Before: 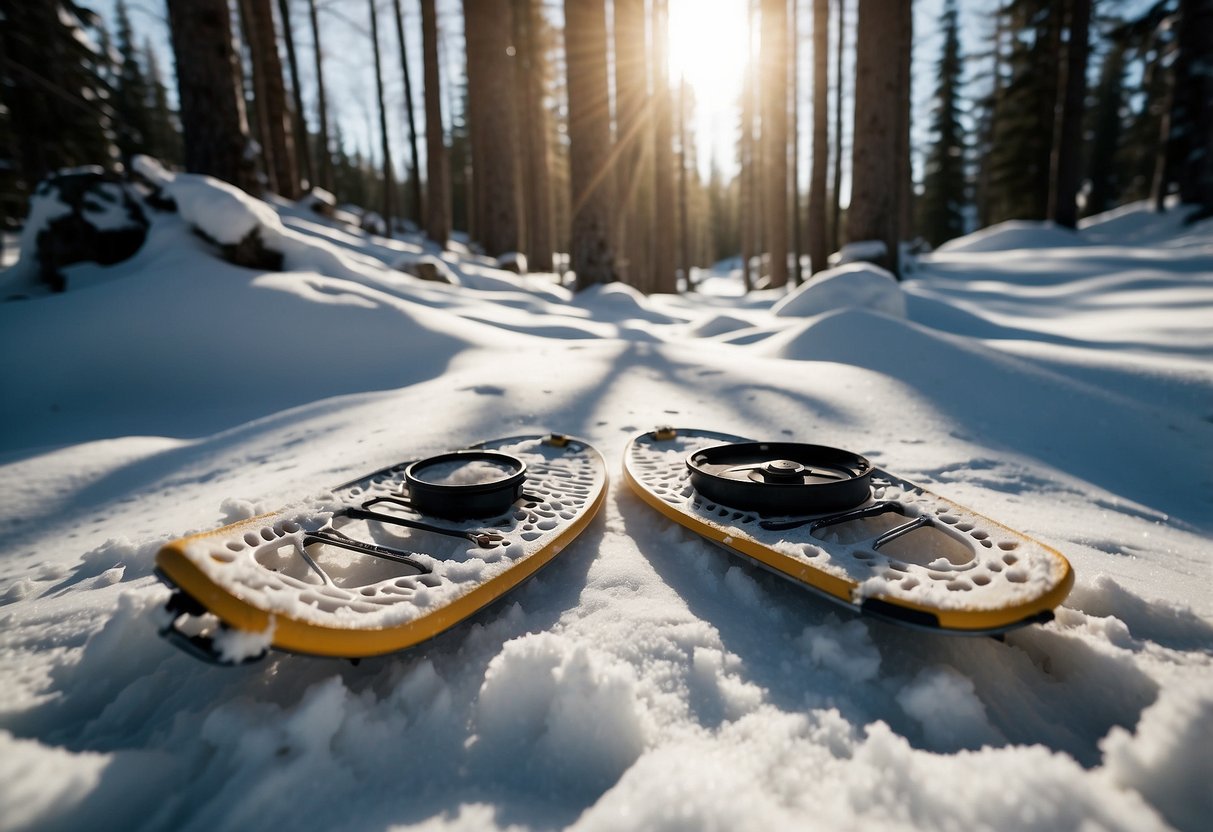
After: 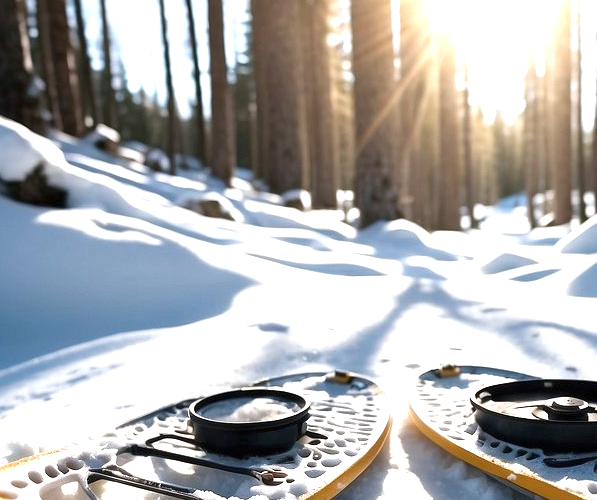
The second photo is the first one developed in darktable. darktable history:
white balance: red 0.976, blue 1.04
exposure: black level correction 0, exposure 1.2 EV, compensate highlight preservation false
crop: left 17.835%, top 7.675%, right 32.881%, bottom 32.213%
